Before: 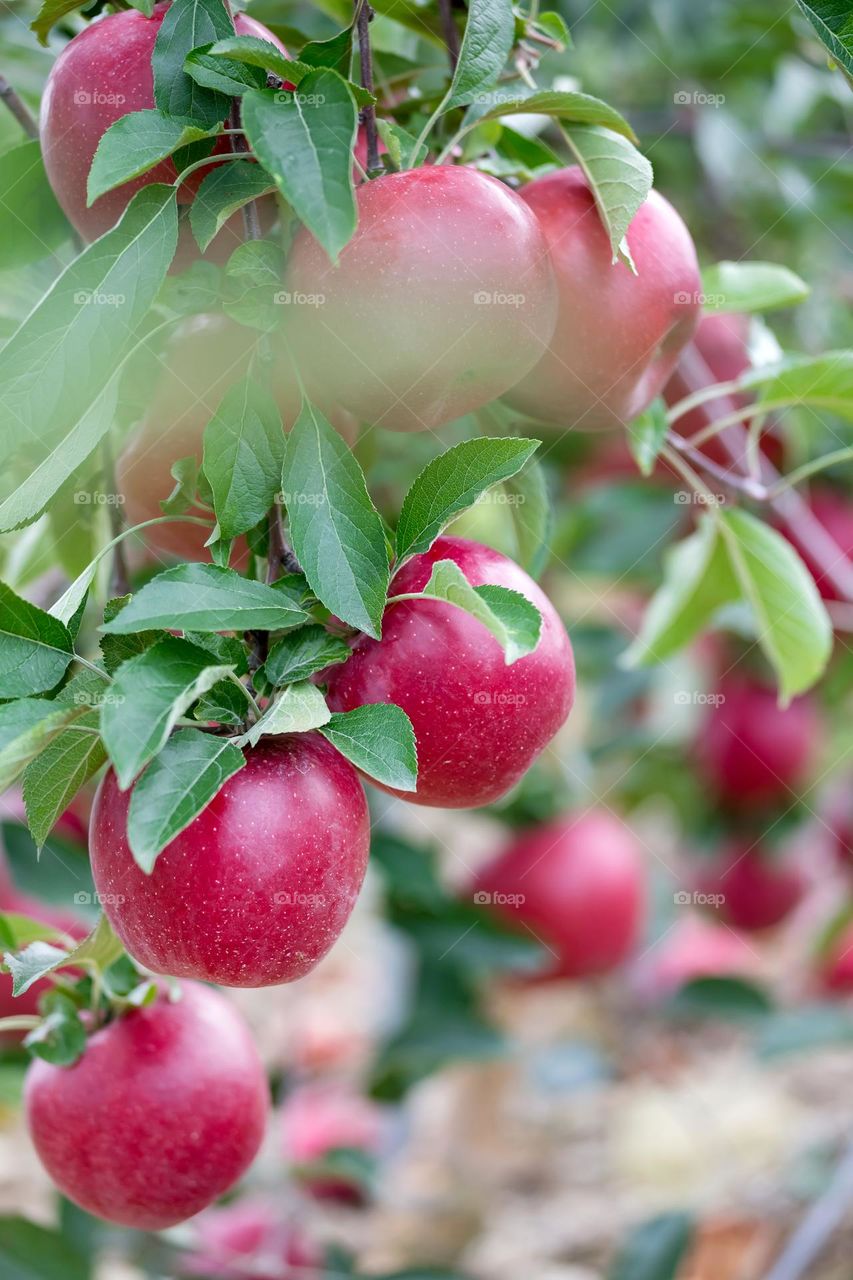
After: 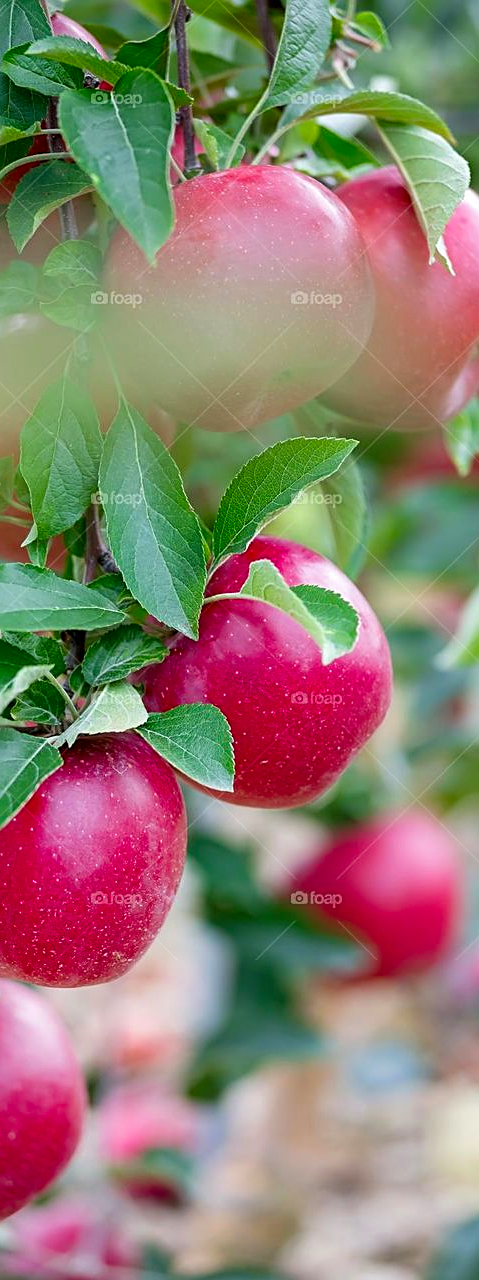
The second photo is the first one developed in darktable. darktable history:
sharpen: on, module defaults
crop: left 21.496%, right 22.254%
color zones: curves: ch0 [(0, 0.613) (0.01, 0.613) (0.245, 0.448) (0.498, 0.529) (0.642, 0.665) (0.879, 0.777) (0.99, 0.613)]; ch1 [(0, 0) (0.143, 0) (0.286, 0) (0.429, 0) (0.571, 0) (0.714, 0) (0.857, 0)], mix -121.96%
